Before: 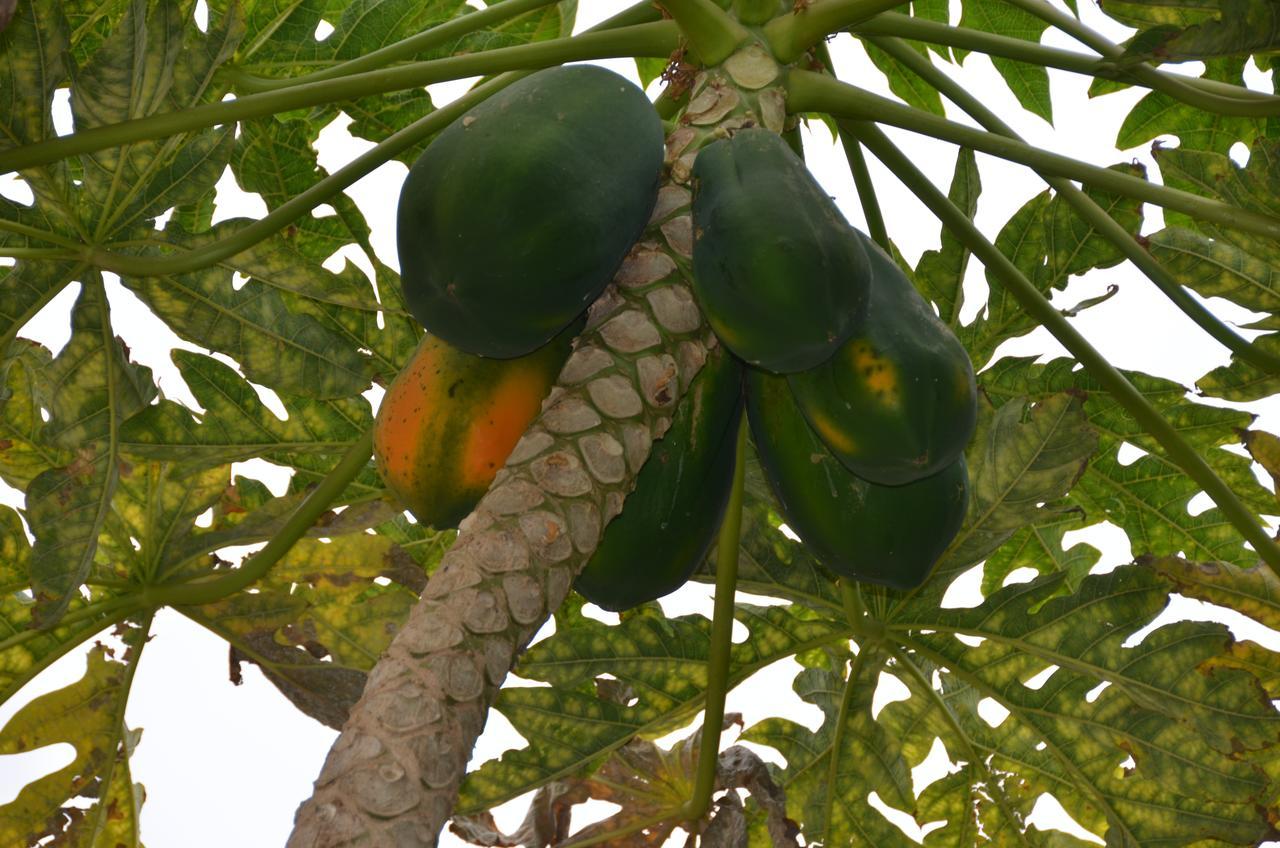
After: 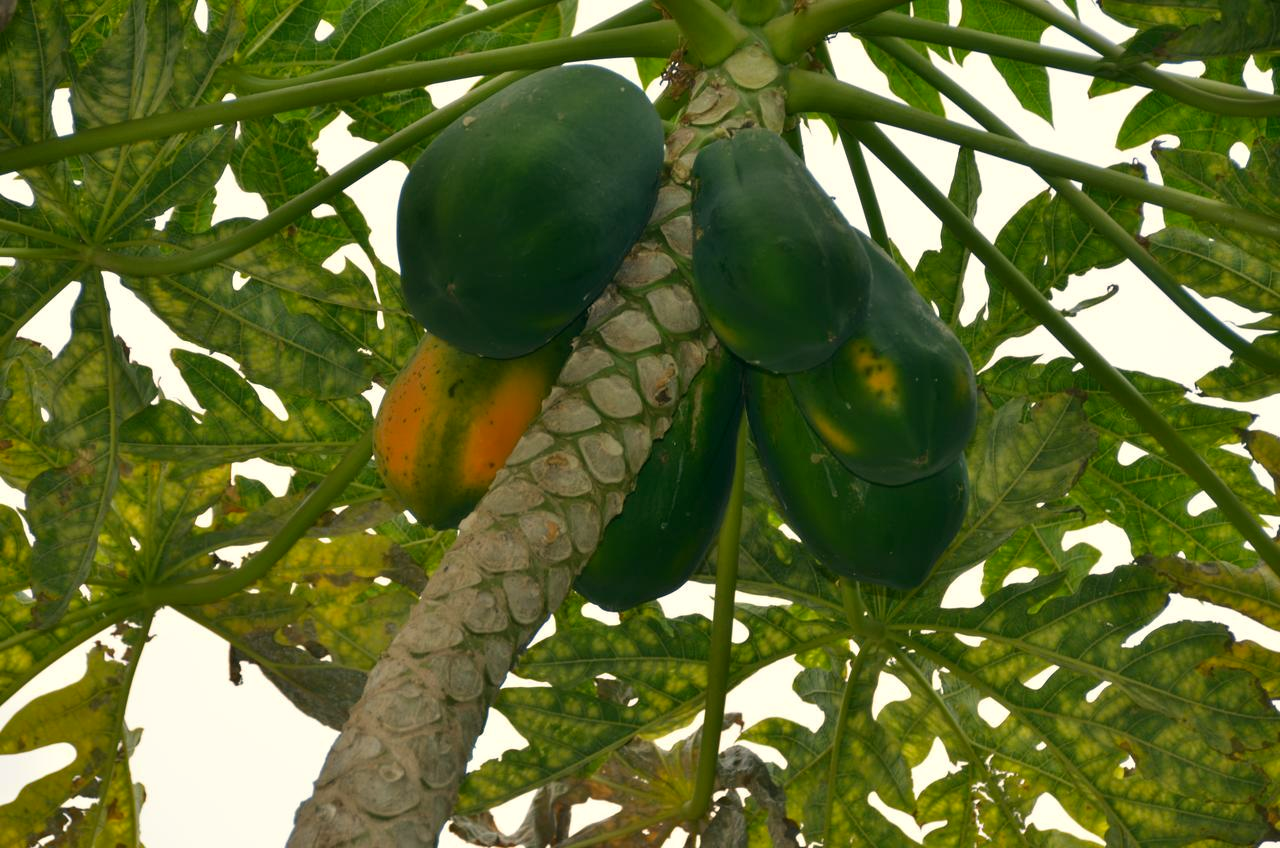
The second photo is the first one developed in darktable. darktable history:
color correction: highlights a* -0.561, highlights b* 9.38, shadows a* -8.74, shadows b* 0.73
shadows and highlights: shadows 33.94, highlights -35.15, soften with gaussian
